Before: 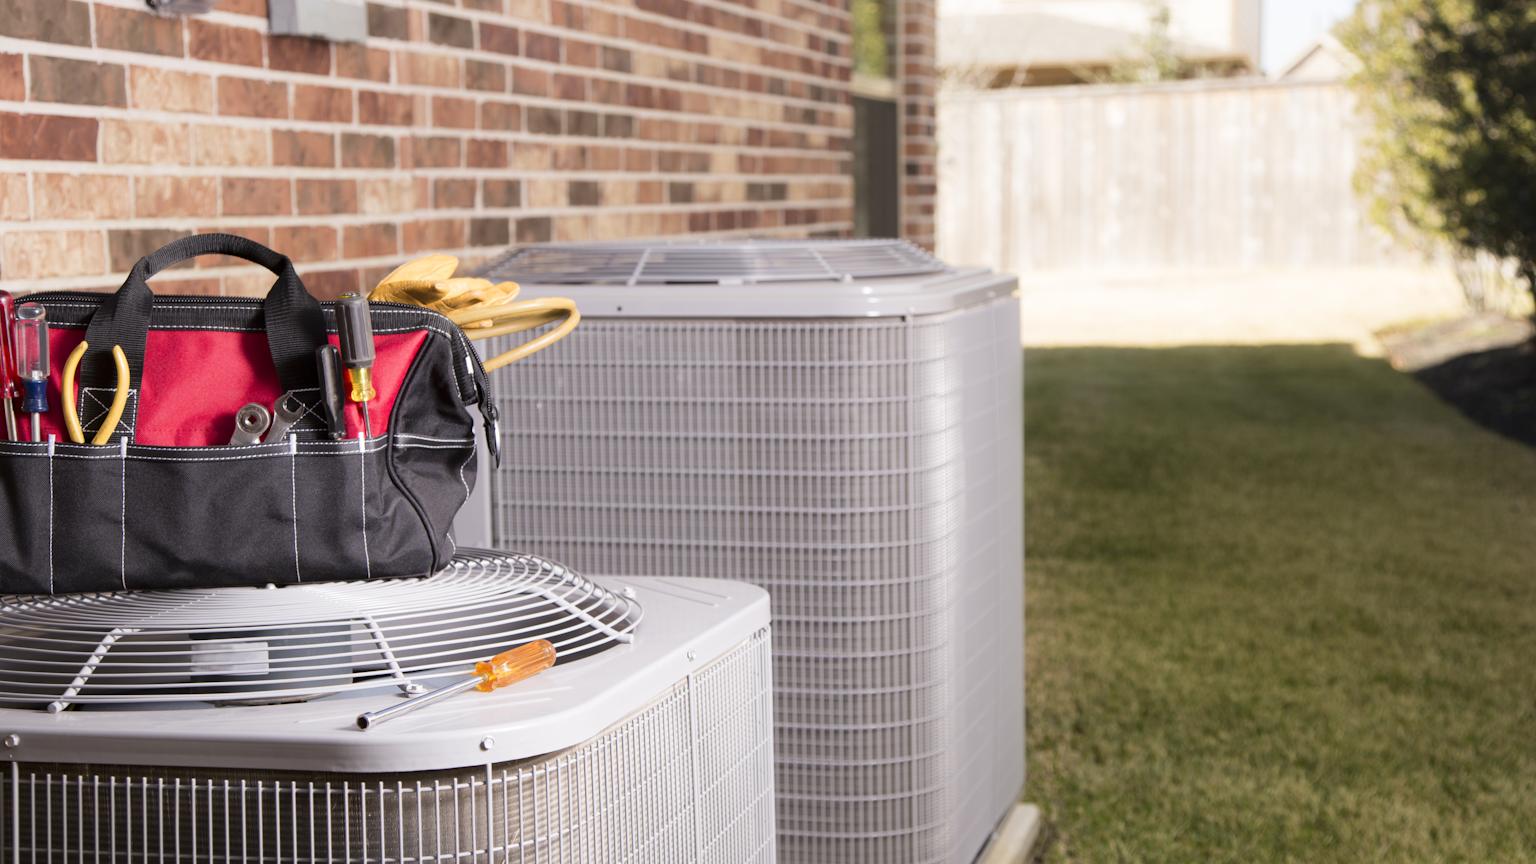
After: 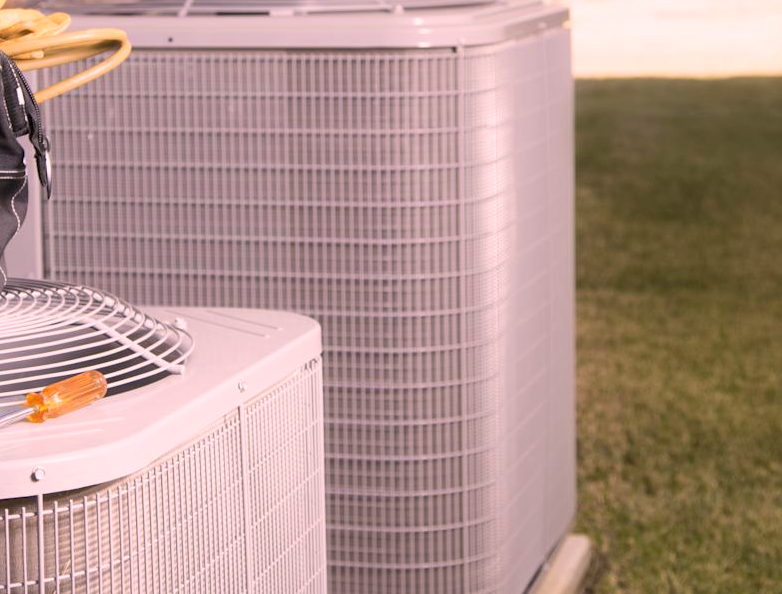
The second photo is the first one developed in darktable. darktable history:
crop and rotate: left 29.237%, top 31.152%, right 19.807%
color correction: highlights a* 14.52, highlights b* 4.84
rgb curve: curves: ch0 [(0, 0) (0.093, 0.159) (0.241, 0.265) (0.414, 0.42) (1, 1)], compensate middle gray true, preserve colors basic power
